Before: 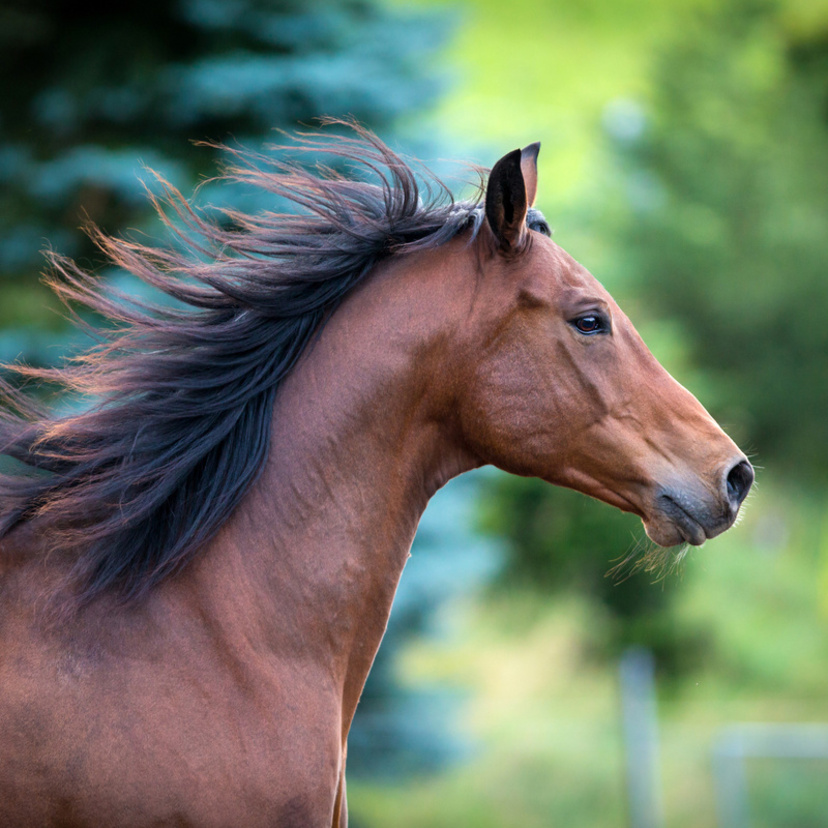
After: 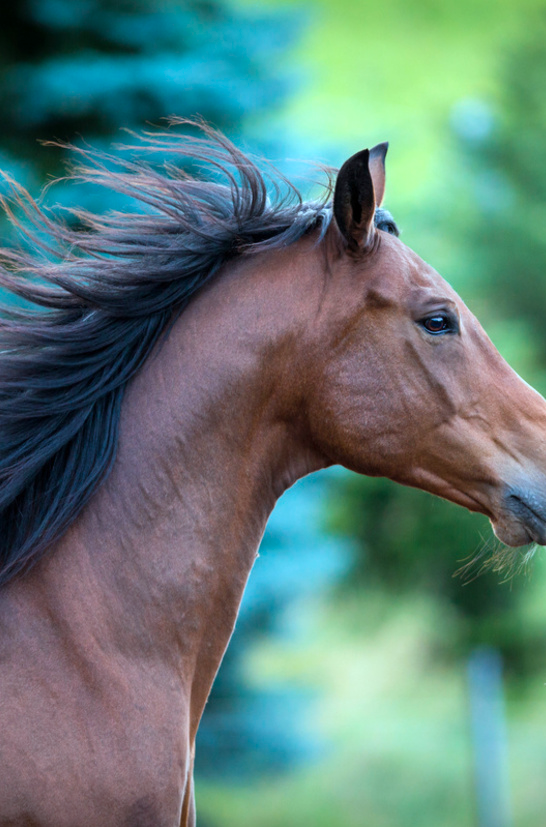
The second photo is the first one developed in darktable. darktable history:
crop and rotate: left 18.442%, right 15.508%
rotate and perspective: automatic cropping original format, crop left 0, crop top 0
color correction: highlights a* -11.71, highlights b* -15.58
